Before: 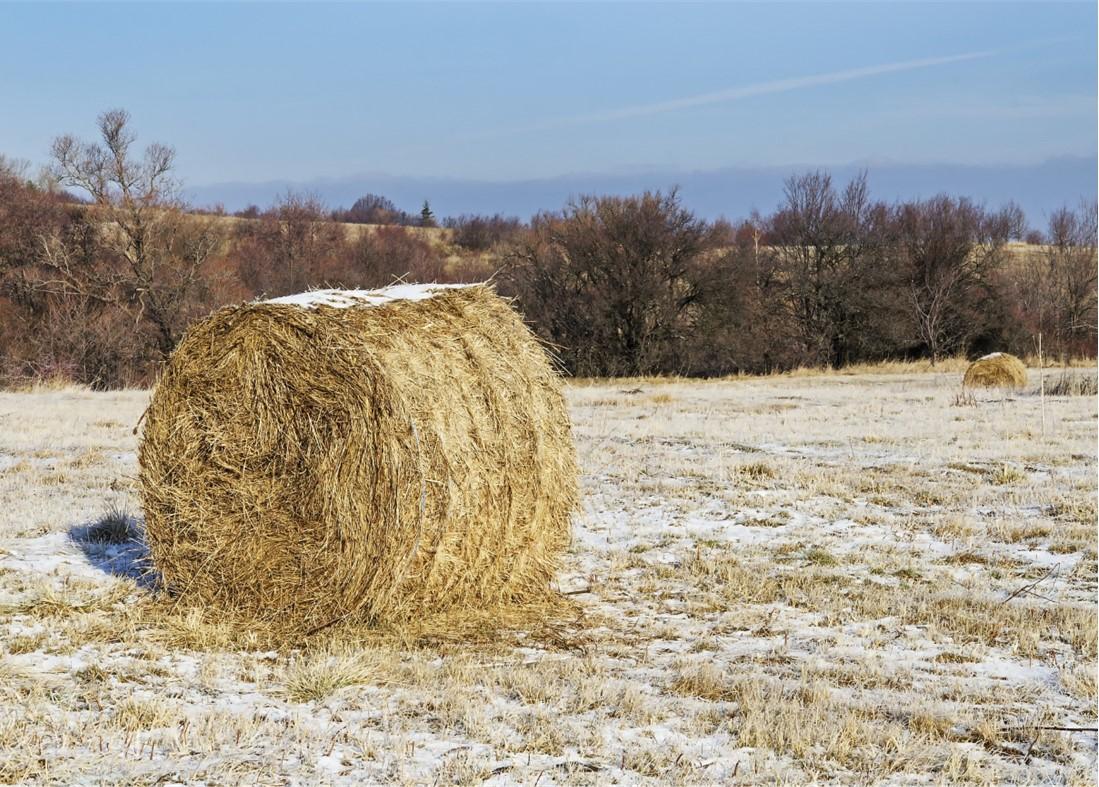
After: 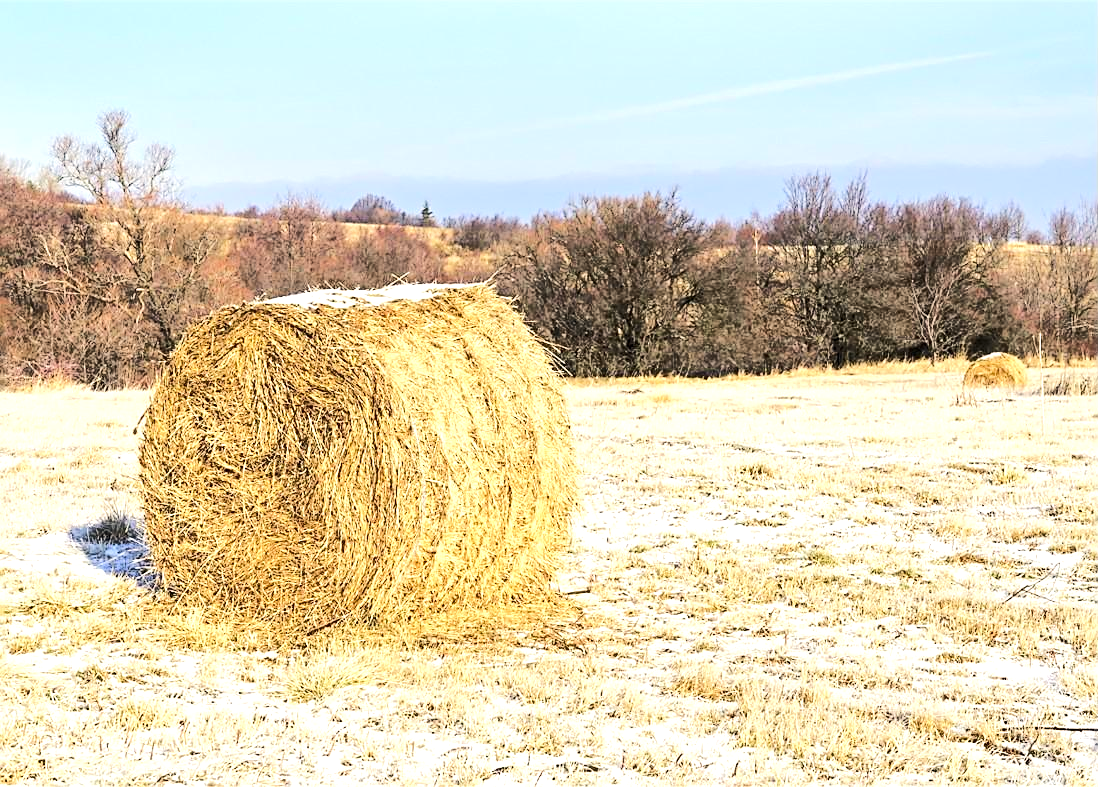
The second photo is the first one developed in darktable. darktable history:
sharpen: on, module defaults
rgb curve: curves: ch0 [(0, 0) (0.284, 0.292) (0.505, 0.644) (1, 1)], compensate middle gray true
exposure: black level correction 0, exposure 0.95 EV, compensate exposure bias true, compensate highlight preservation false
color calibration: x 0.329, y 0.345, temperature 5633 K
